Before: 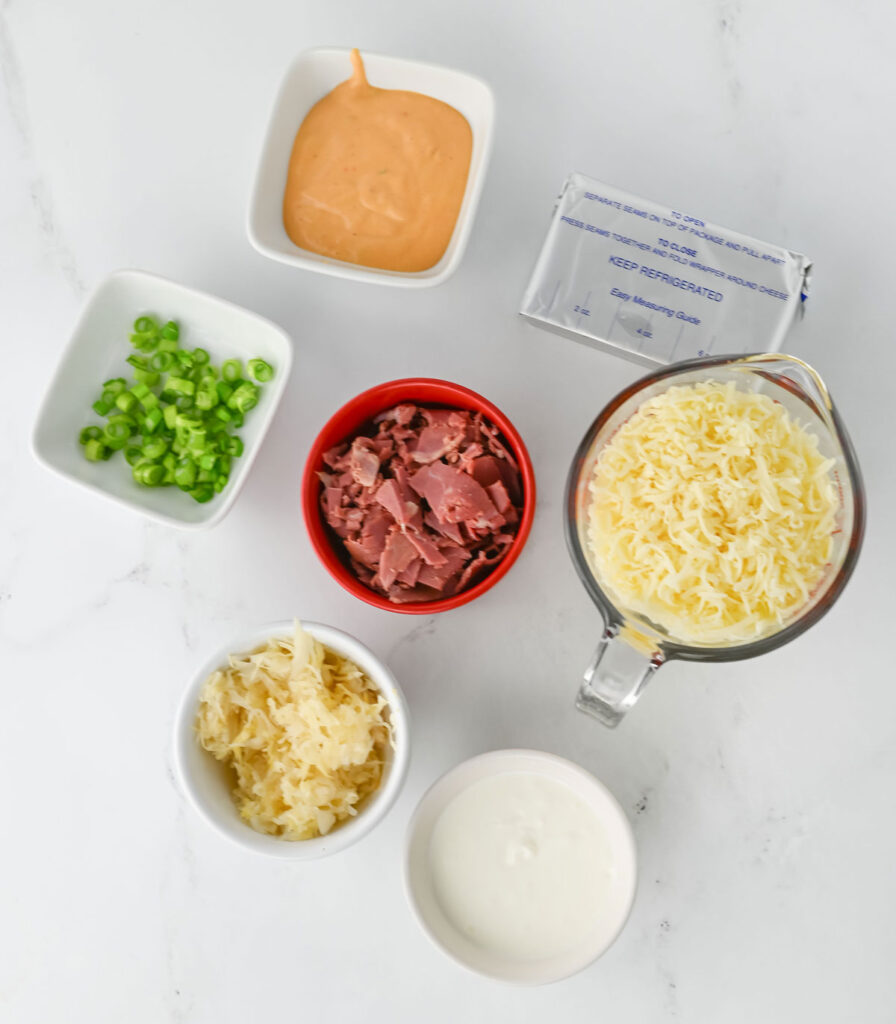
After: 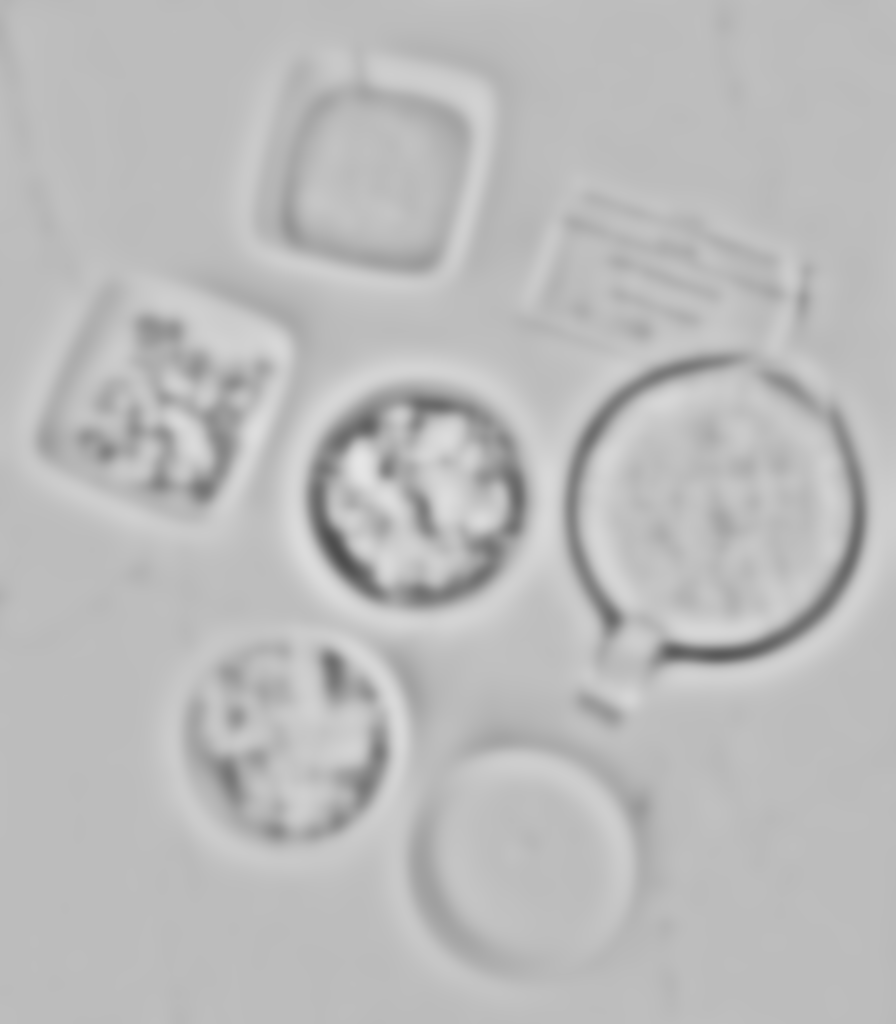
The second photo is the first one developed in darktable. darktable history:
base curve: curves: ch0 [(0, 0) (0.007, 0.004) (0.027, 0.03) (0.046, 0.07) (0.207, 0.54) (0.442, 0.872) (0.673, 0.972) (1, 1)], preserve colors none
highpass: sharpness 49.79%, contrast boost 49.79% | blend: blend mode softlight, opacity 32%; mask: uniform (no mask)
lowpass: on, module defaults | blend: blend mode softlight, opacity 33%; mask: uniform (no mask)
velvia: on, module defaults
tone curve: curves: ch0 [(0, 0) (0.266, 0.247) (0.741, 0.751) (1, 1)], color space Lab, linked channels, preserve colors none
